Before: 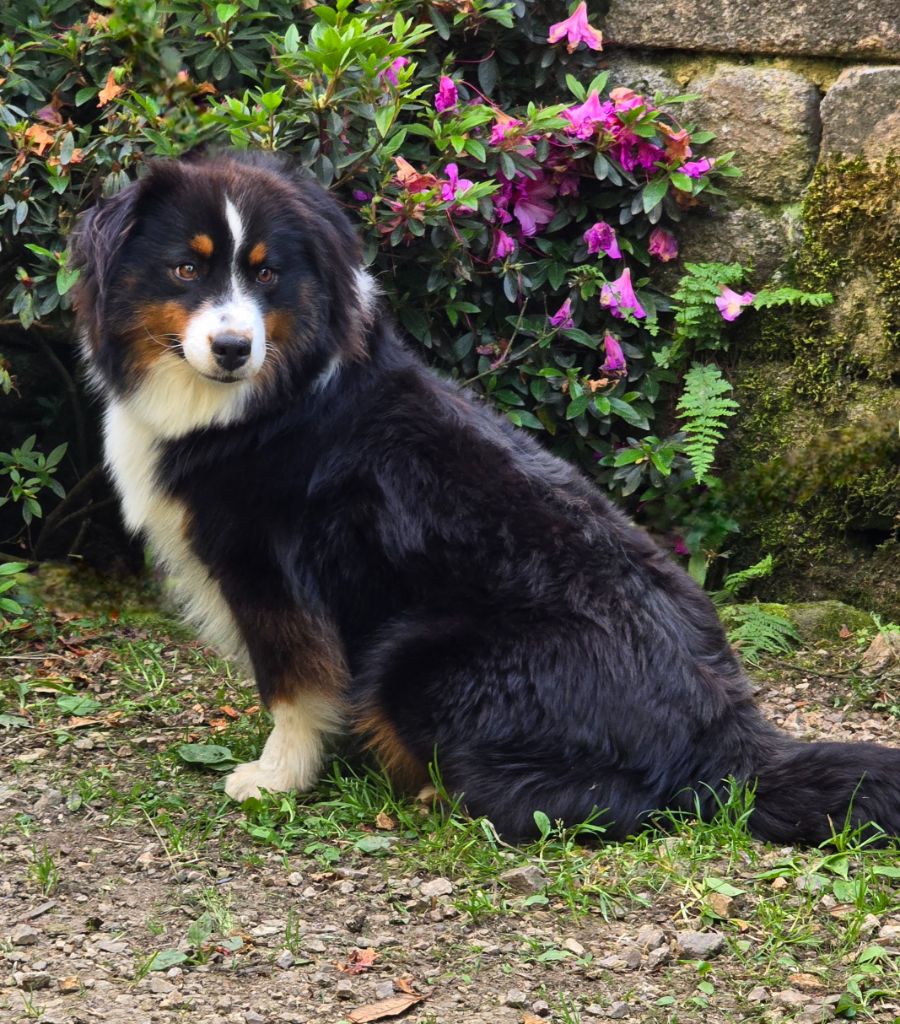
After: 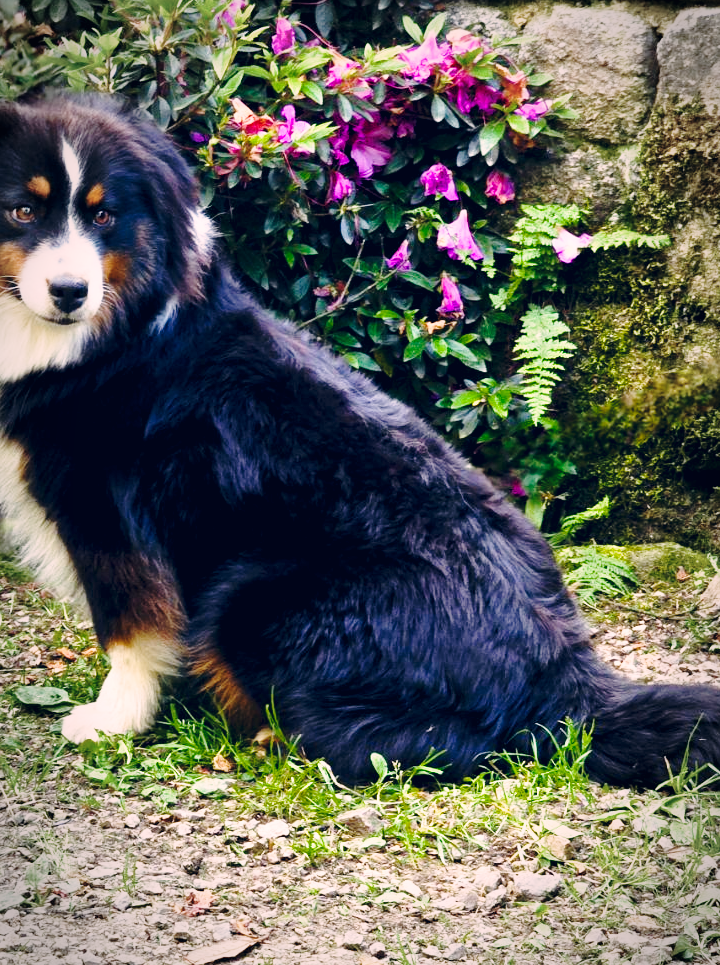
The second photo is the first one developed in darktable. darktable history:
color balance rgb: highlights gain › luminance 15.529%, highlights gain › chroma 3.897%, highlights gain › hue 206.83°, global offset › luminance -0.884%, perceptual saturation grading › global saturation 0.319%, perceptual saturation grading › highlights -17.387%, perceptual saturation grading › mid-tones 33.299%, perceptual saturation grading › shadows 50.395%, global vibrance 11.032%
crop and rotate: left 18.197%, top 5.743%, right 1.701%
tone equalizer: on, module defaults
vignetting: automatic ratio true, unbound false
color correction: highlights a* 14.06, highlights b* 5.82, shadows a* -4.93, shadows b* -15.72, saturation 0.835
base curve: curves: ch0 [(0, 0) (0.032, 0.037) (0.105, 0.228) (0.435, 0.76) (0.856, 0.983) (1, 1)], preserve colors none
exposure: black level correction -0.003, exposure 0.037 EV, compensate exposure bias true, compensate highlight preservation false
